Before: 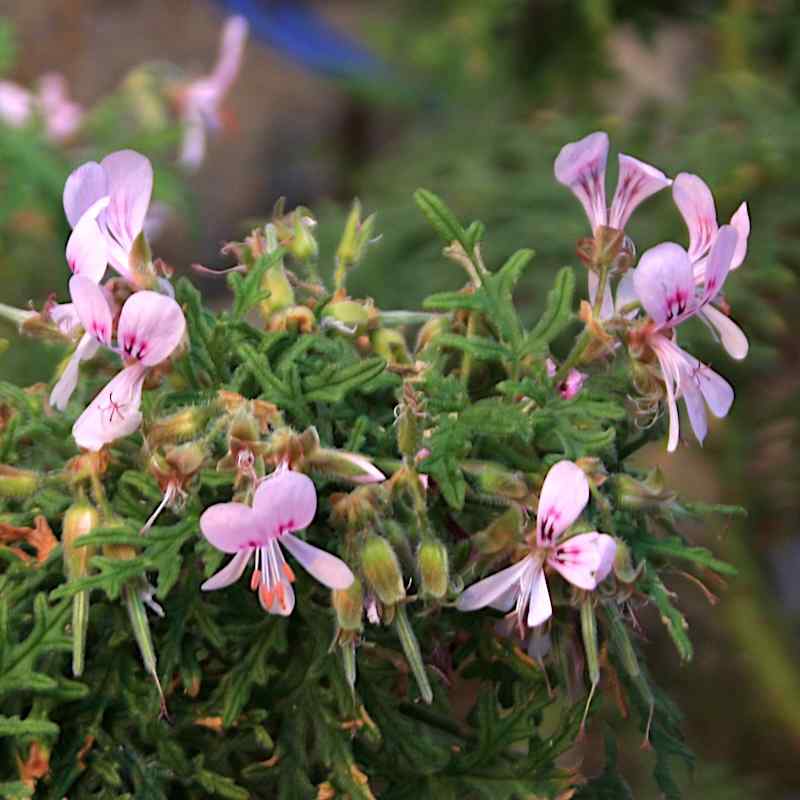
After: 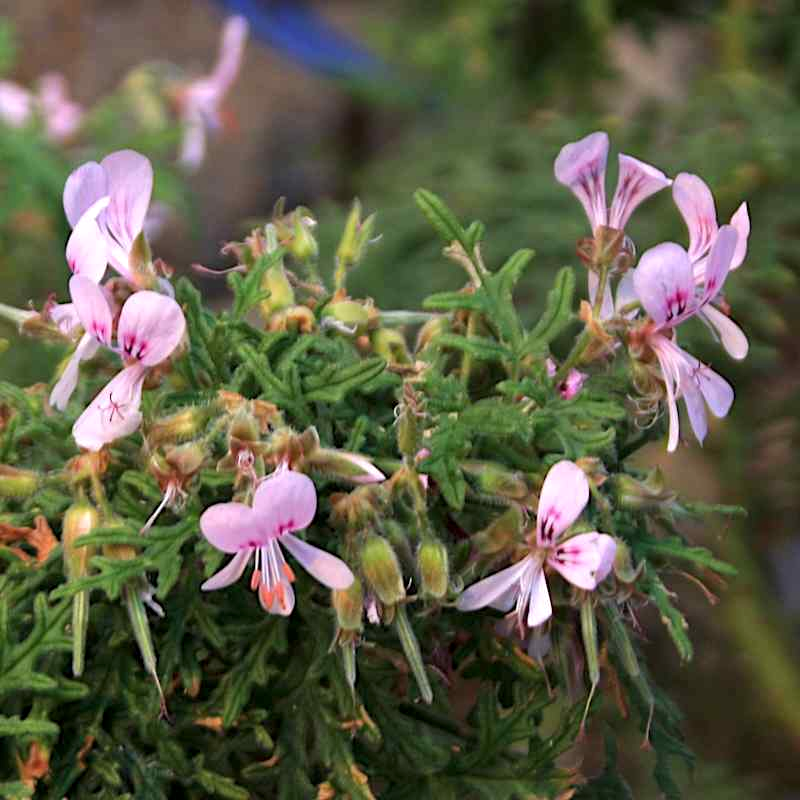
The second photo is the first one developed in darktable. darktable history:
local contrast: highlights 101%, shadows 102%, detail 119%, midtone range 0.2
